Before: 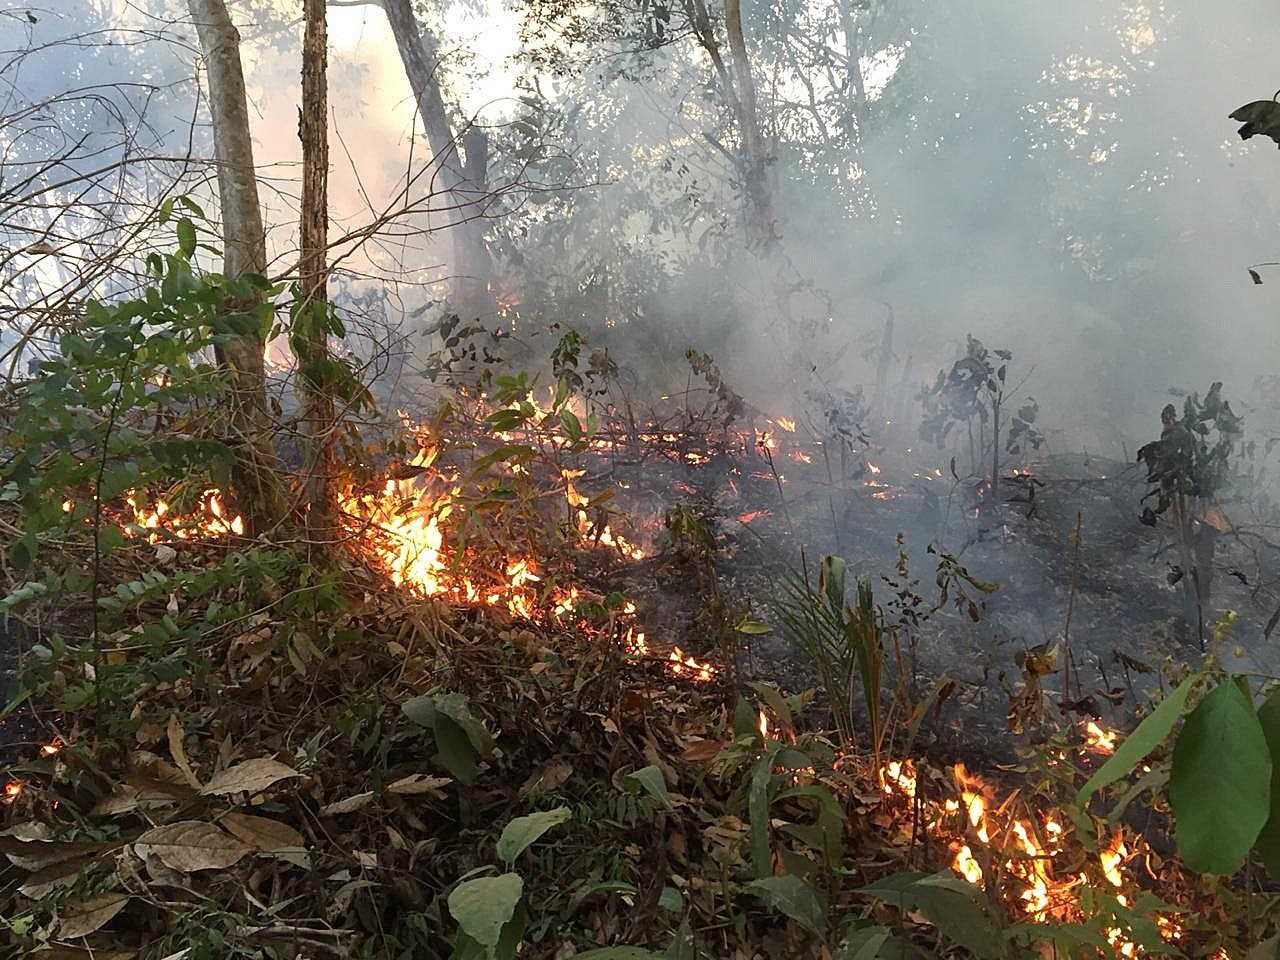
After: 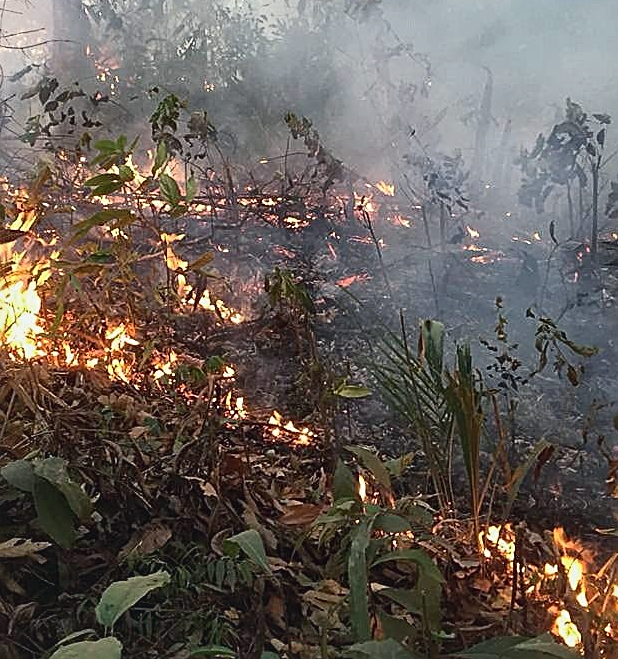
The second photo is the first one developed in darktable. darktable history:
local contrast: mode bilateral grid, contrast 20, coarseness 50, detail 120%, midtone range 0.2
crop: left 31.379%, top 24.658%, right 20.326%, bottom 6.628%
sharpen: on, module defaults
tone curve: curves: ch0 [(0, 0.045) (0.155, 0.169) (0.46, 0.466) (0.751, 0.788) (1, 0.961)]; ch1 [(0, 0) (0.43, 0.408) (0.472, 0.469) (0.505, 0.503) (0.553, 0.555) (0.592, 0.581) (1, 1)]; ch2 [(0, 0) (0.505, 0.495) (0.579, 0.569) (1, 1)], color space Lab, independent channels, preserve colors none
